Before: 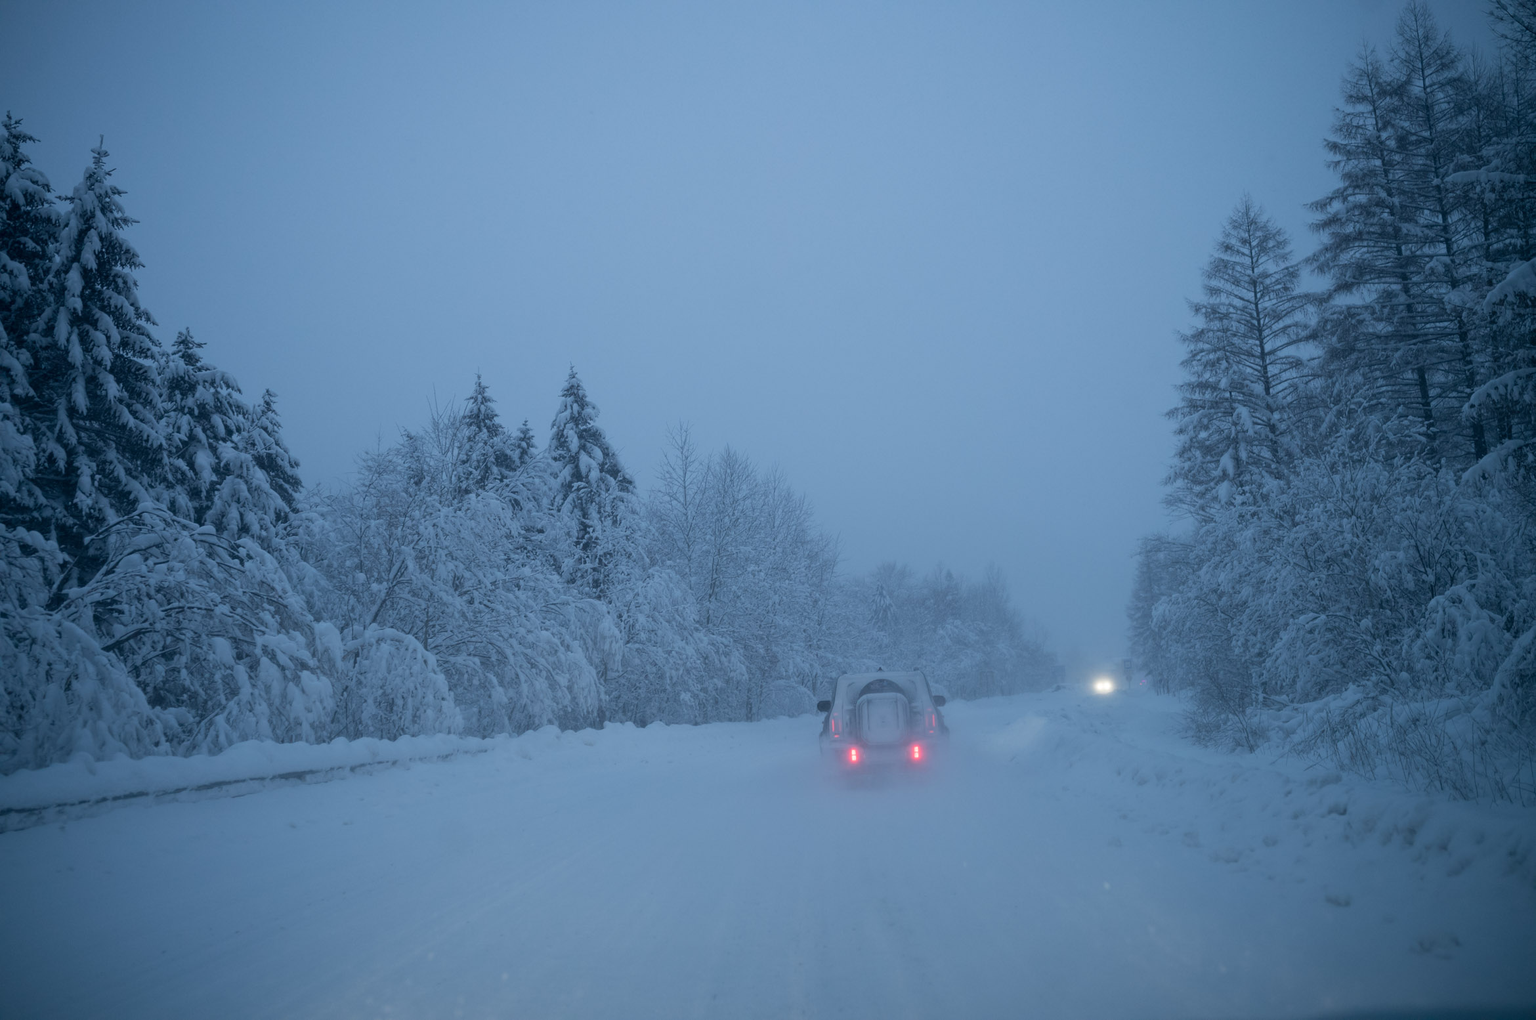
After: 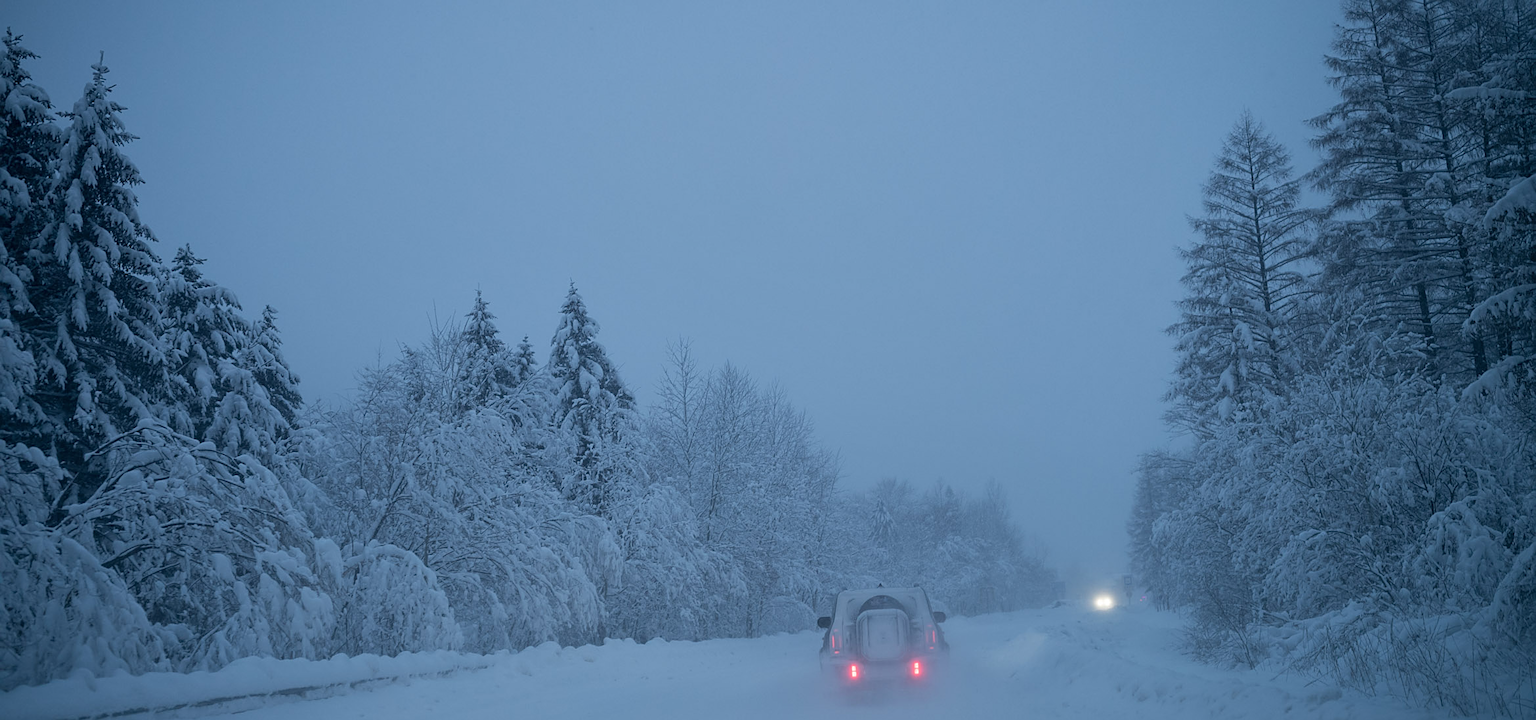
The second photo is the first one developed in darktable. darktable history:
crop and rotate: top 8.293%, bottom 20.996%
sharpen: on, module defaults
shadows and highlights: shadows 25, highlights -48, soften with gaussian
